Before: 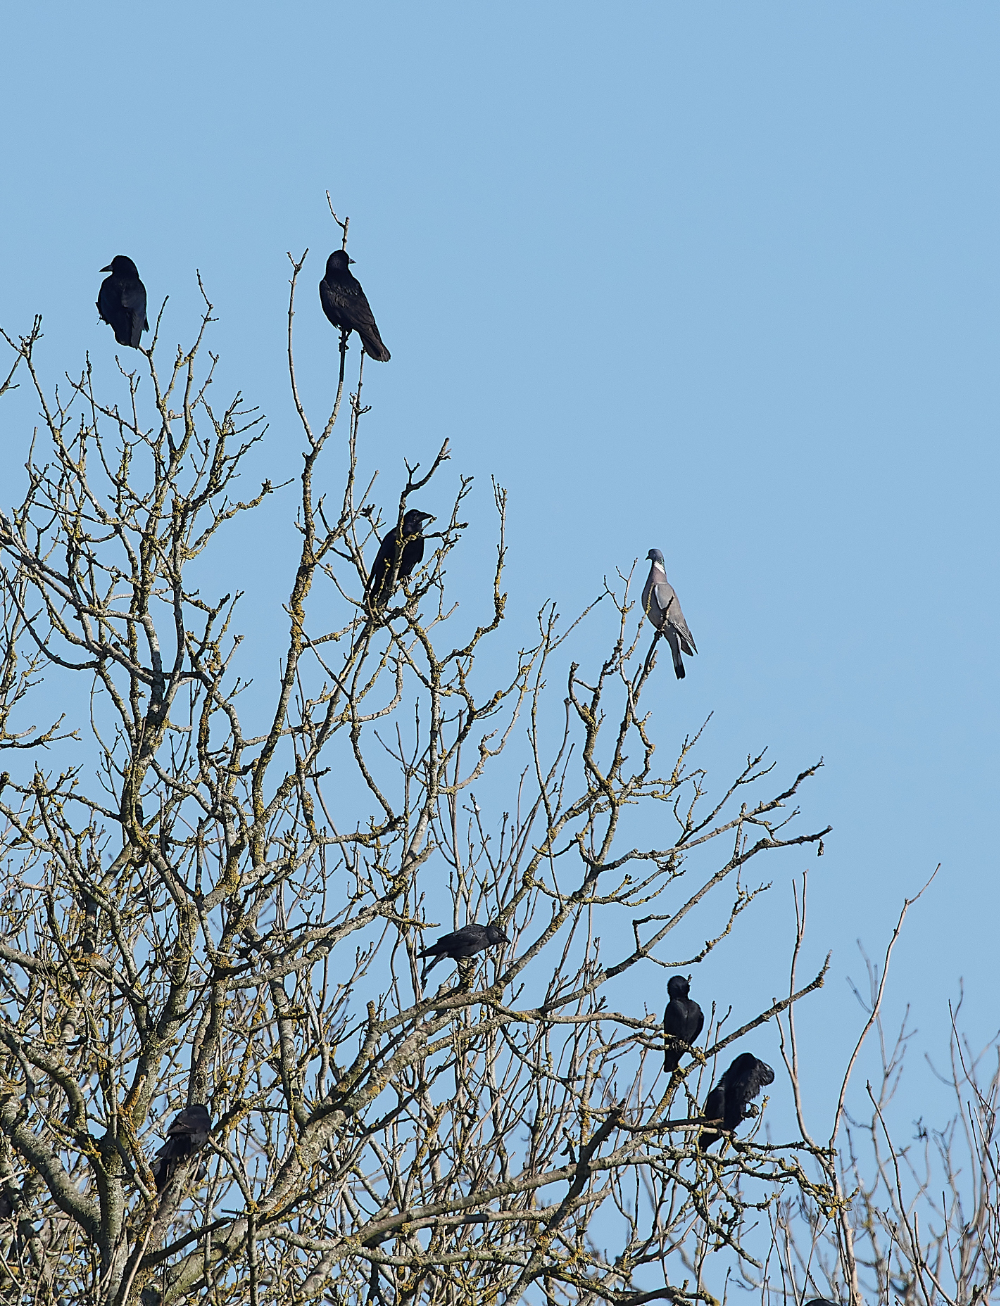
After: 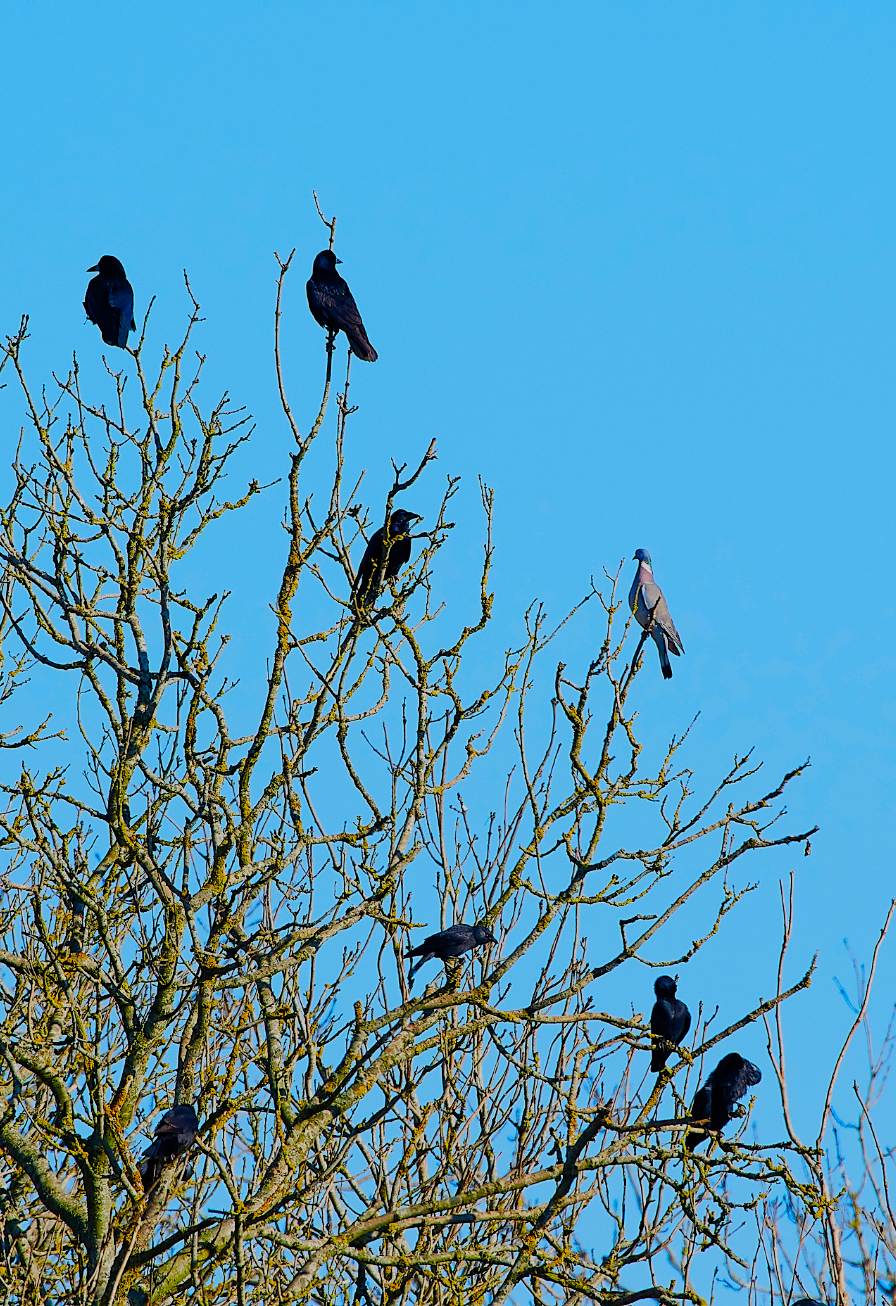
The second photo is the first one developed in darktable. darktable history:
color correction: highlights b* -0.041, saturation 2.94
filmic rgb: black relative exposure -7.65 EV, white relative exposure 4.56 EV, threshold 3.06 EV, hardness 3.61, add noise in highlights 0.001, preserve chrominance no, color science v3 (2019), use custom middle-gray values true, contrast in highlights soft, enable highlight reconstruction true
crop and rotate: left 1.342%, right 8.961%
